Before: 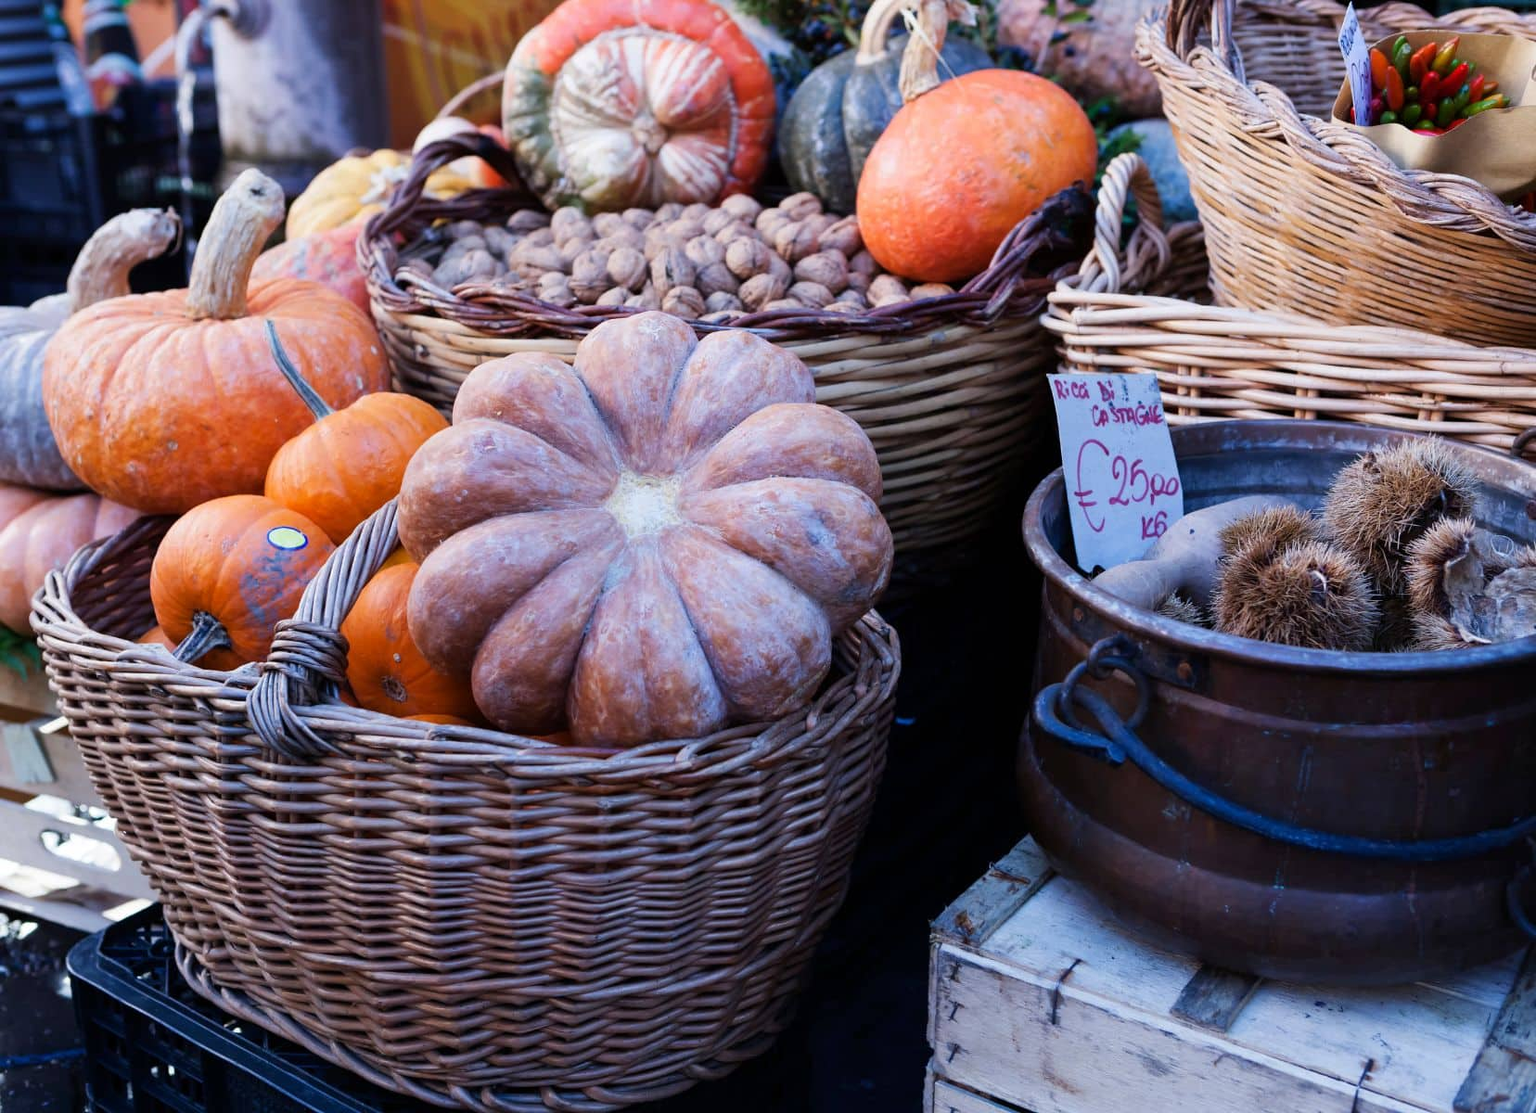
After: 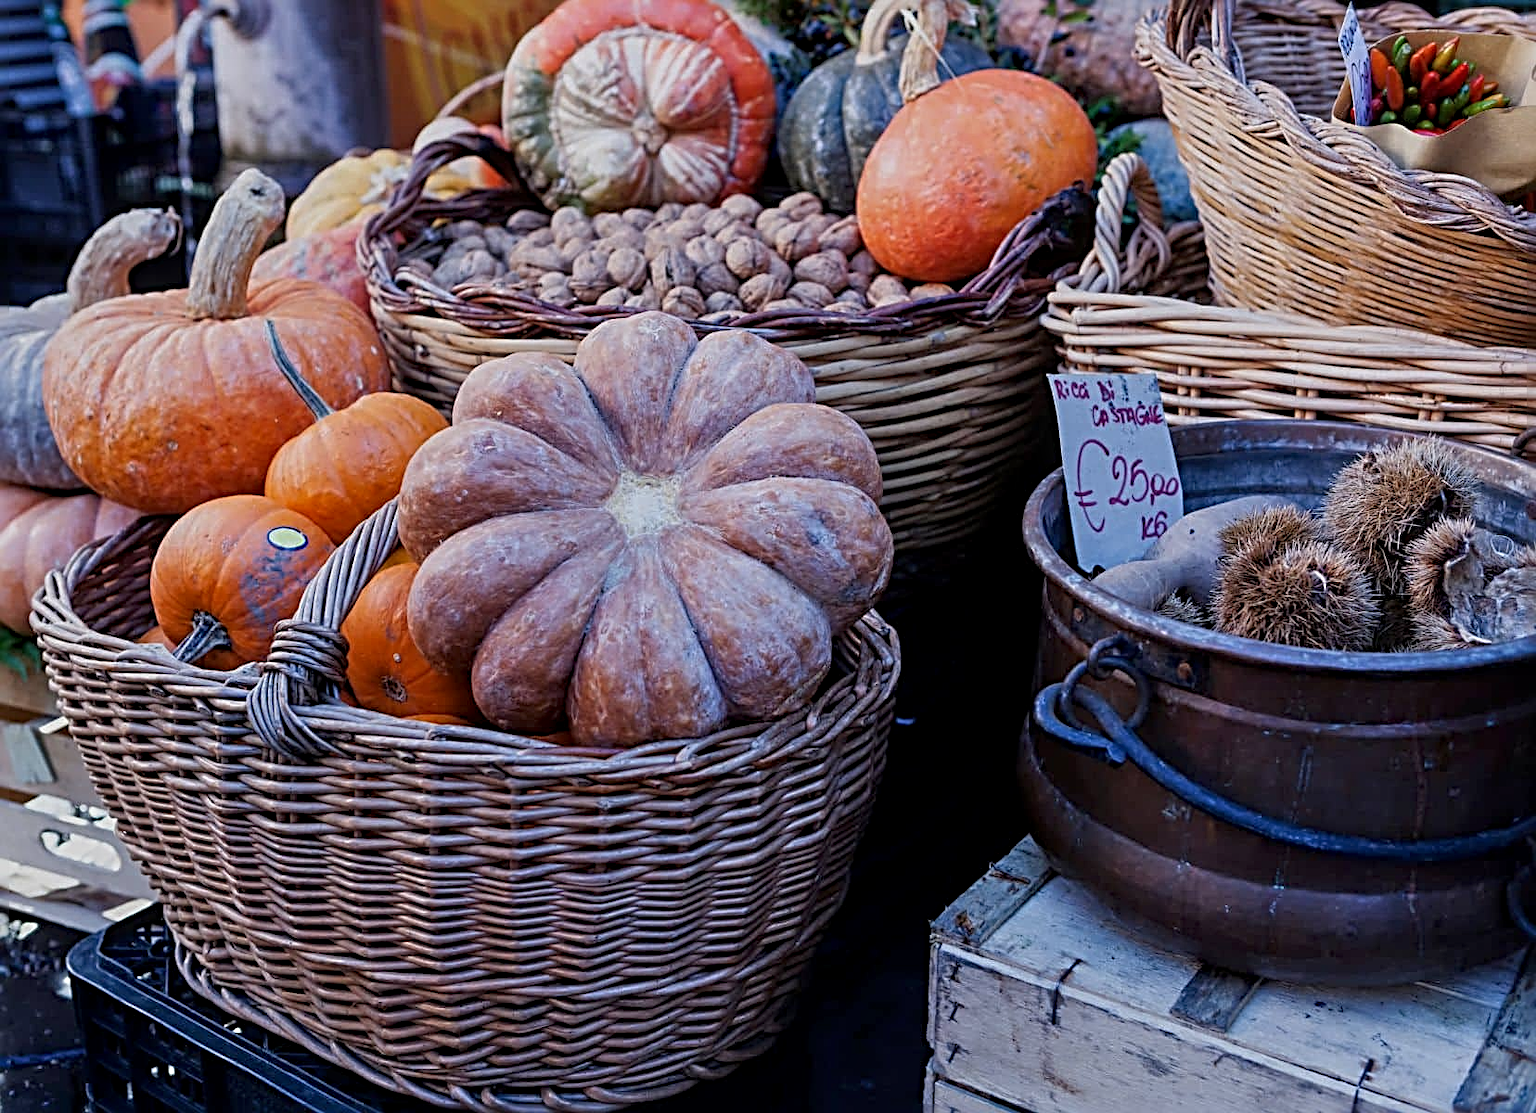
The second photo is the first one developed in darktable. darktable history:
tone equalizer: -8 EV 1.02 EV, -7 EV 0.99 EV, -6 EV 0.968 EV, -5 EV 0.978 EV, -4 EV 1.04 EV, -3 EV 0.756 EV, -2 EV 0.502 EV, -1 EV 0.264 EV
exposure: black level correction 0, exposure -0.857 EV, compensate exposure bias true, compensate highlight preservation false
sharpen: radius 3.726, amount 0.92
local contrast: on, module defaults
